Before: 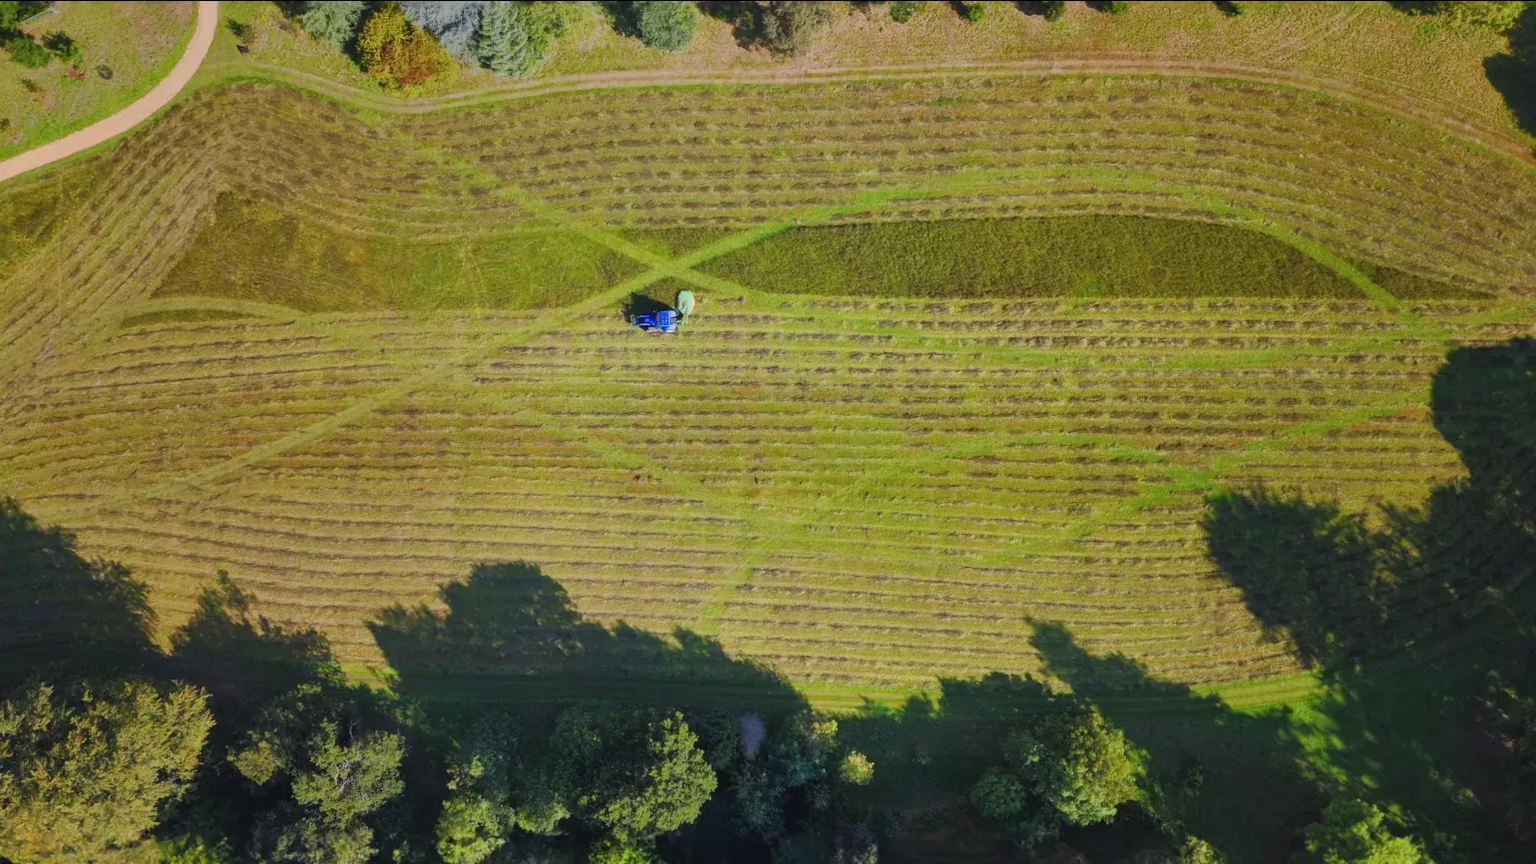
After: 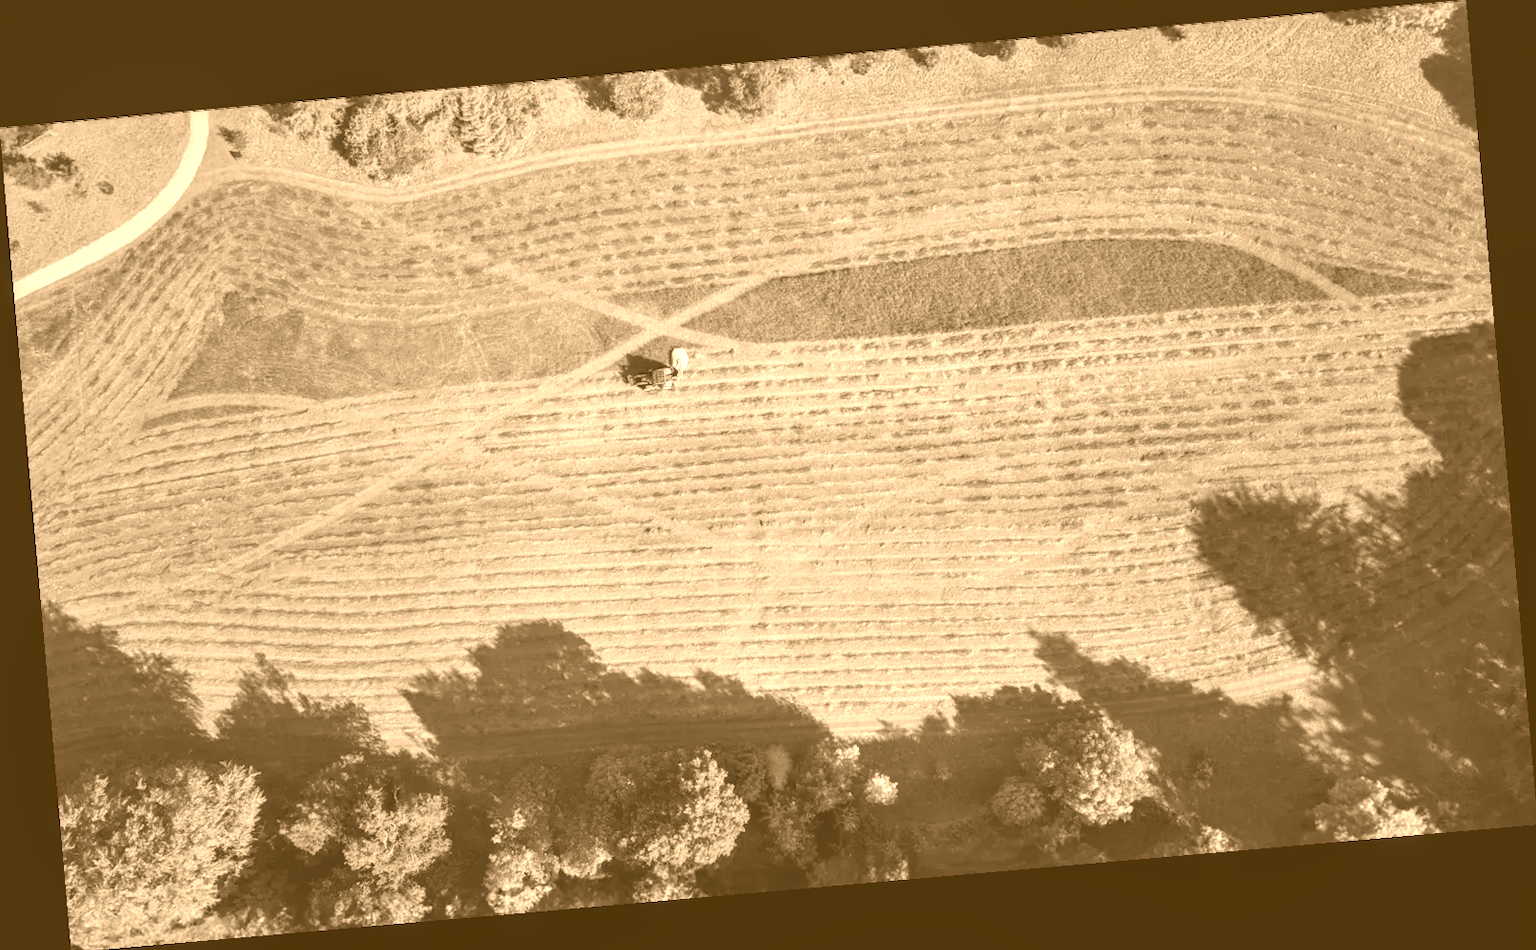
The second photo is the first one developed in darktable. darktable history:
local contrast: detail 130%
rotate and perspective: rotation -4.98°, automatic cropping off
colorize: hue 28.8°, source mix 100%
